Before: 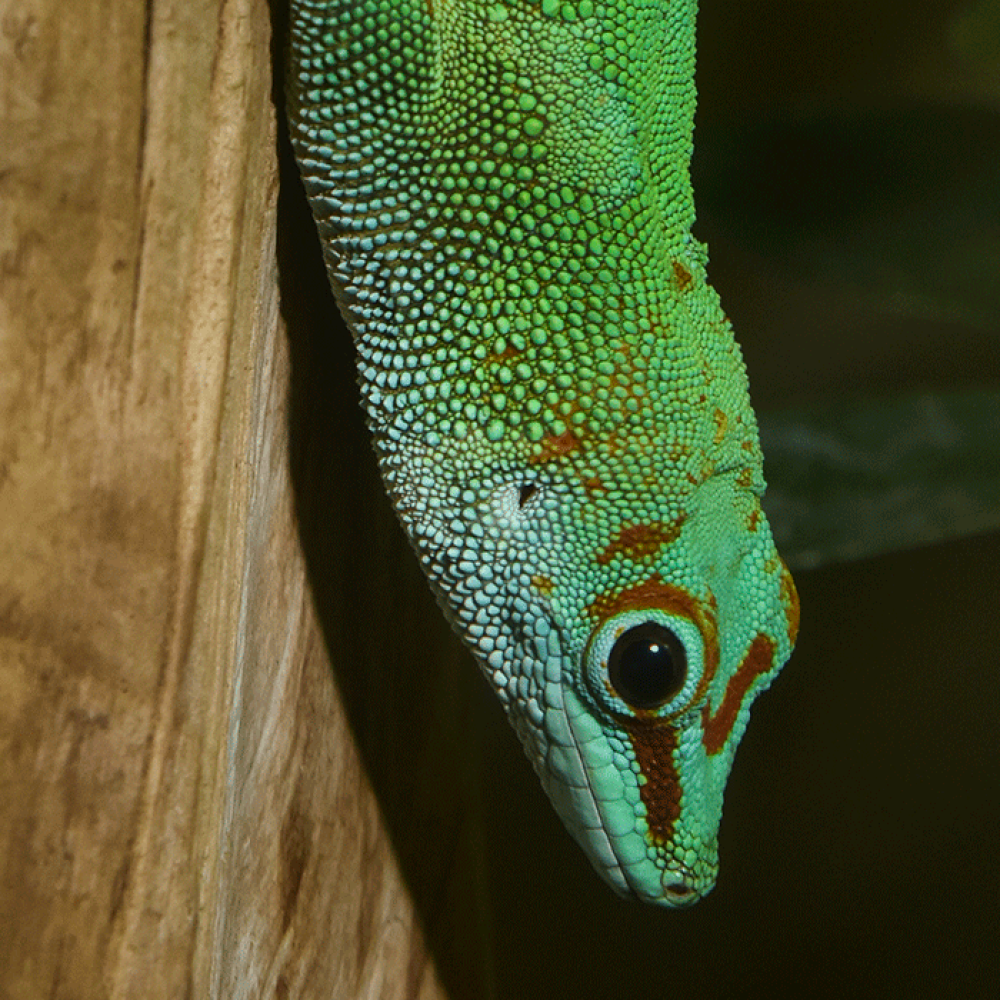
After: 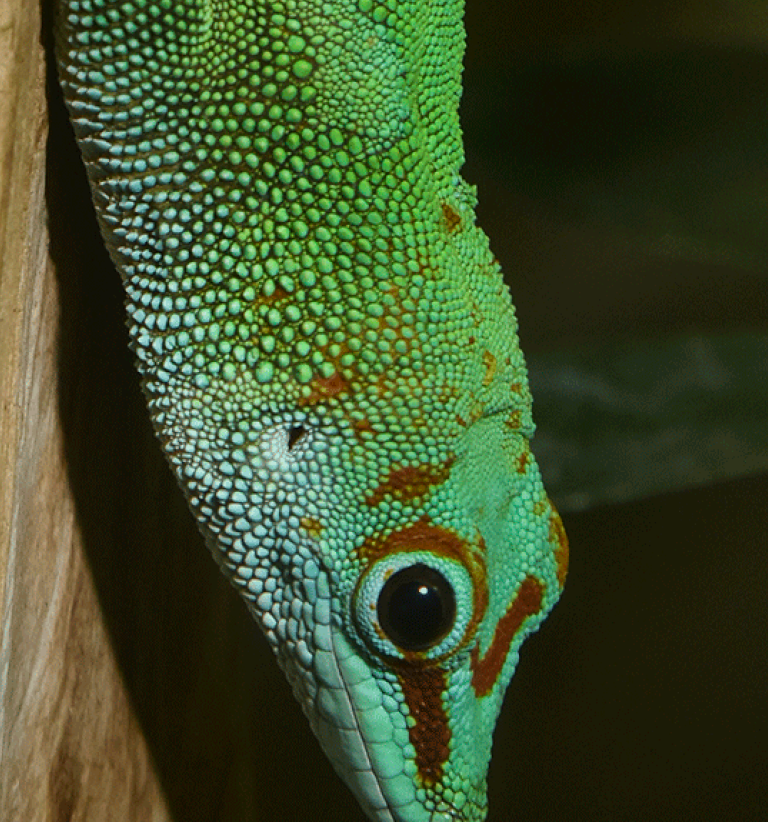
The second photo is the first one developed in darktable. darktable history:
contrast equalizer: octaves 7, y [[0.5, 0.5, 0.472, 0.5, 0.5, 0.5], [0.5 ×6], [0.5 ×6], [0 ×6], [0 ×6]], mix -0.213
crop: left 23.16%, top 5.822%, bottom 11.885%
